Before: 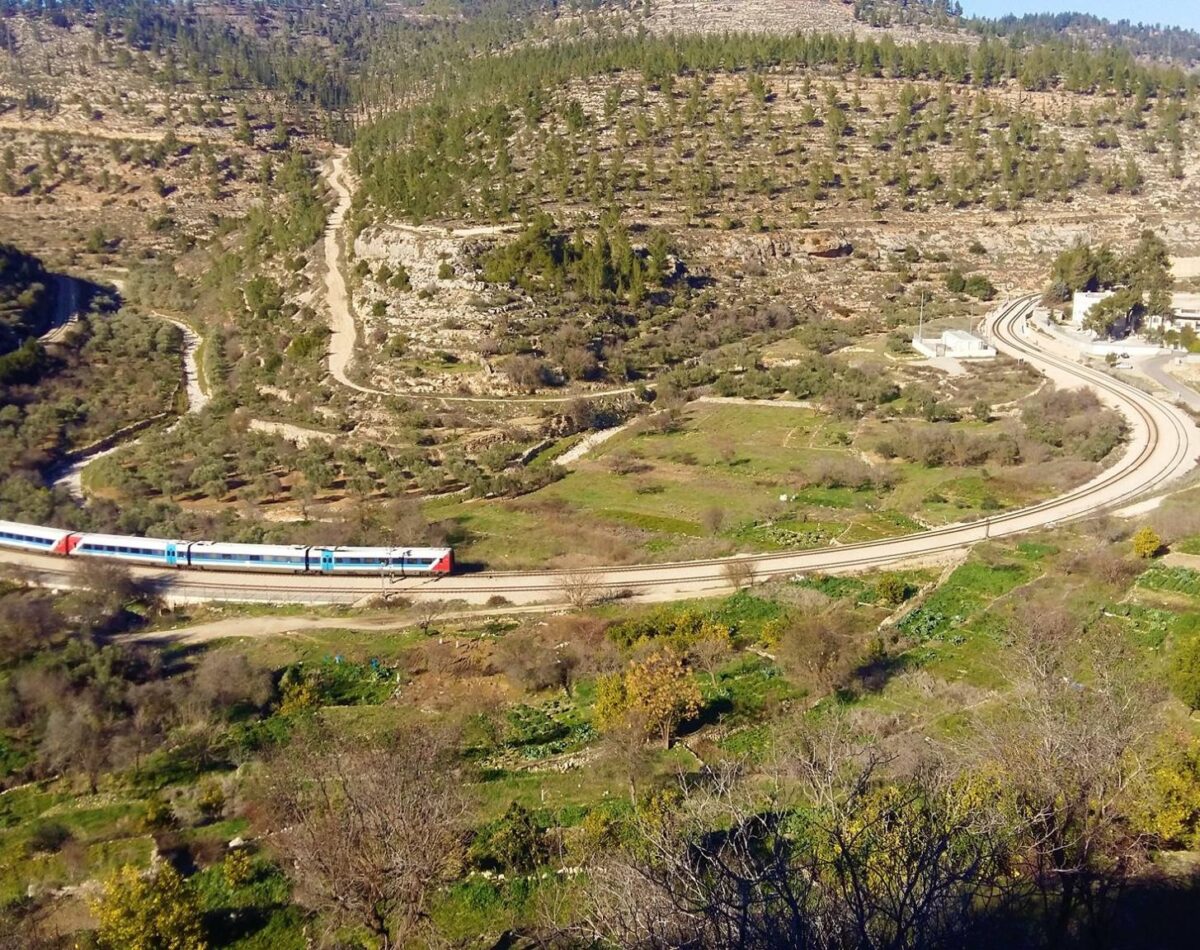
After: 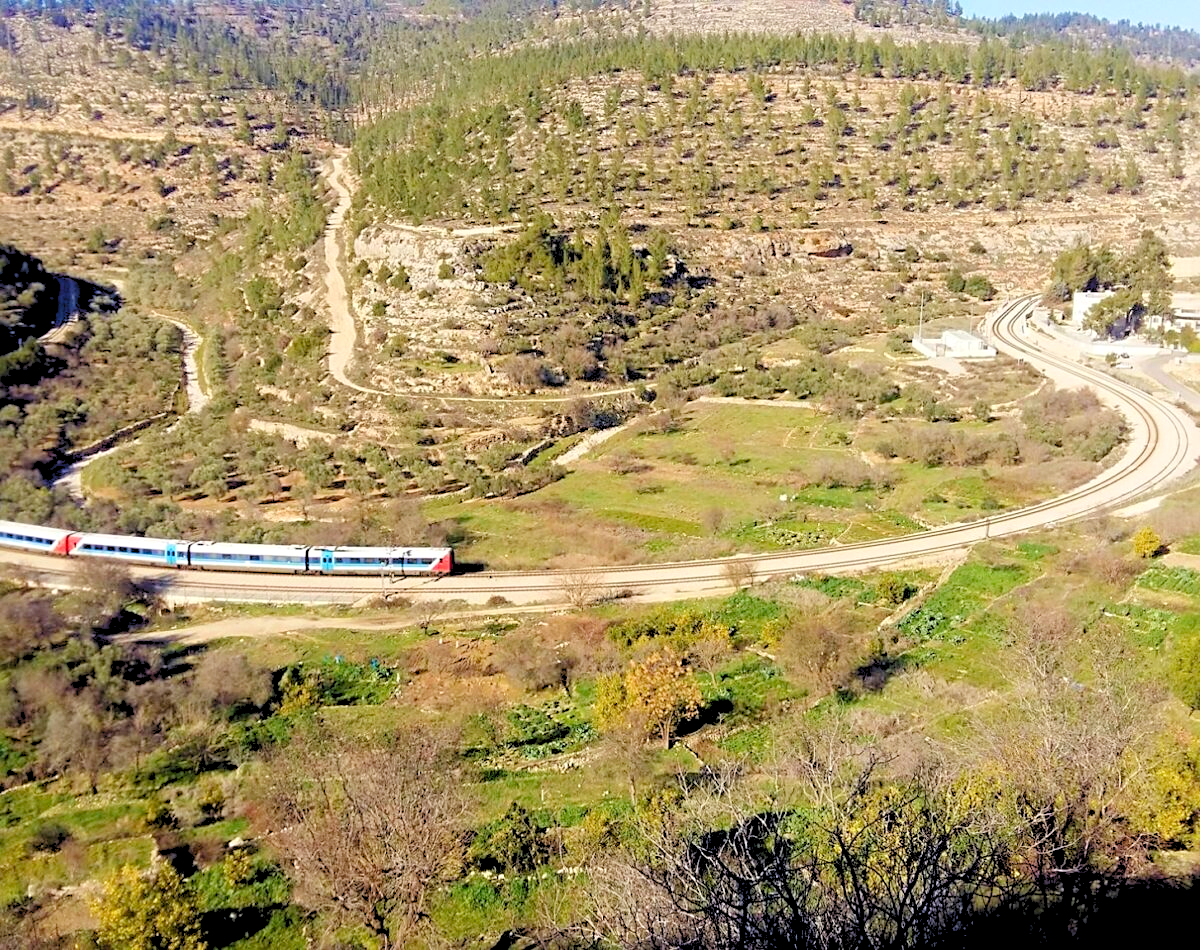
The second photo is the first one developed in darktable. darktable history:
sharpen: radius 2.497, amount 0.321
levels: levels [0.093, 0.434, 0.988]
